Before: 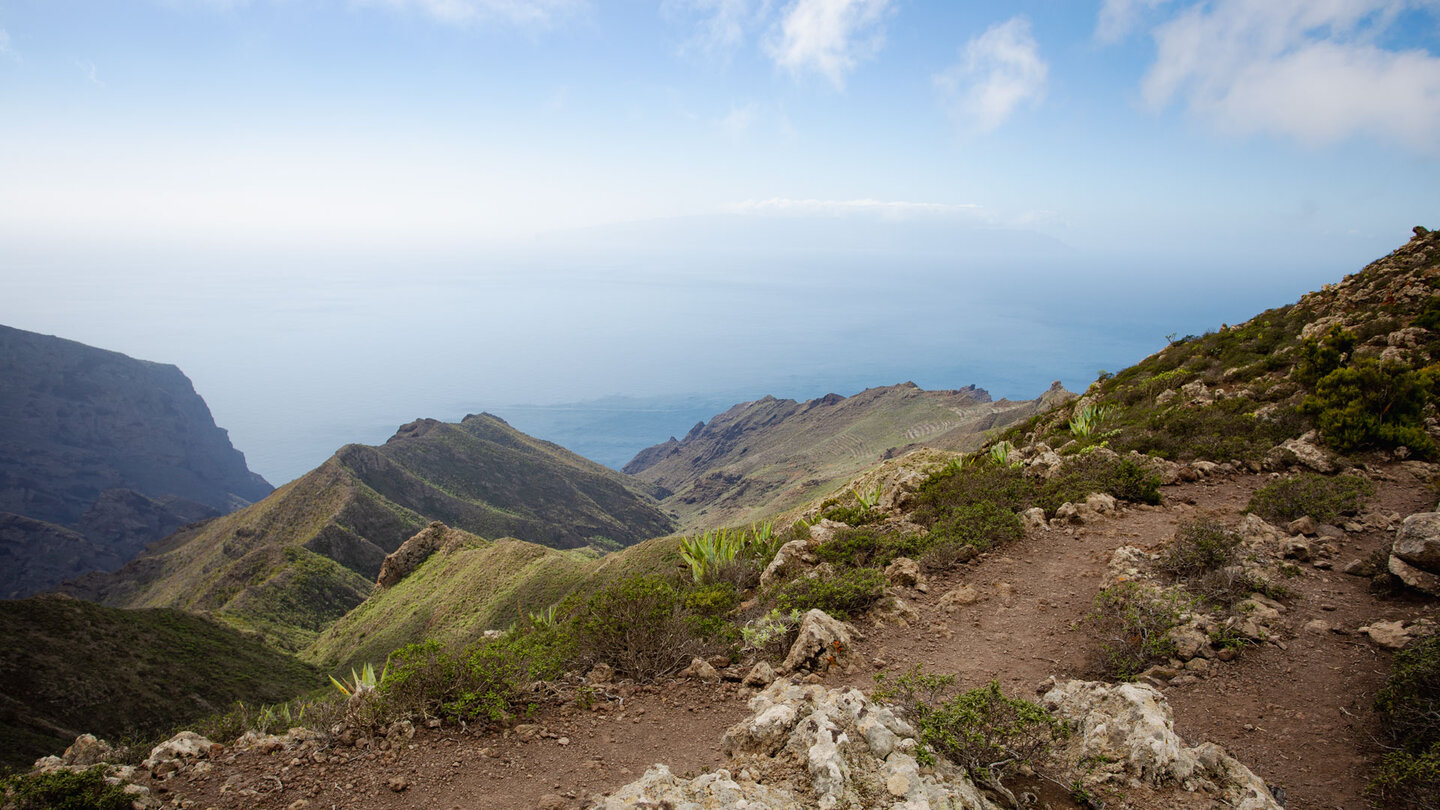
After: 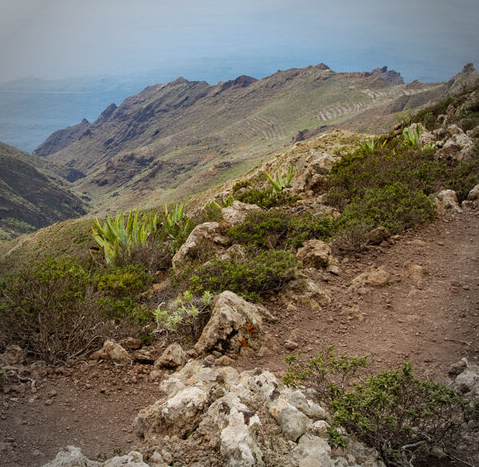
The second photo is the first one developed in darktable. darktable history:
exposure: compensate highlight preservation false
shadows and highlights: shadows -0.902, highlights 41
vignetting: fall-off radius 45.81%
crop: left 40.892%, top 39.271%, right 25.814%, bottom 2.966%
